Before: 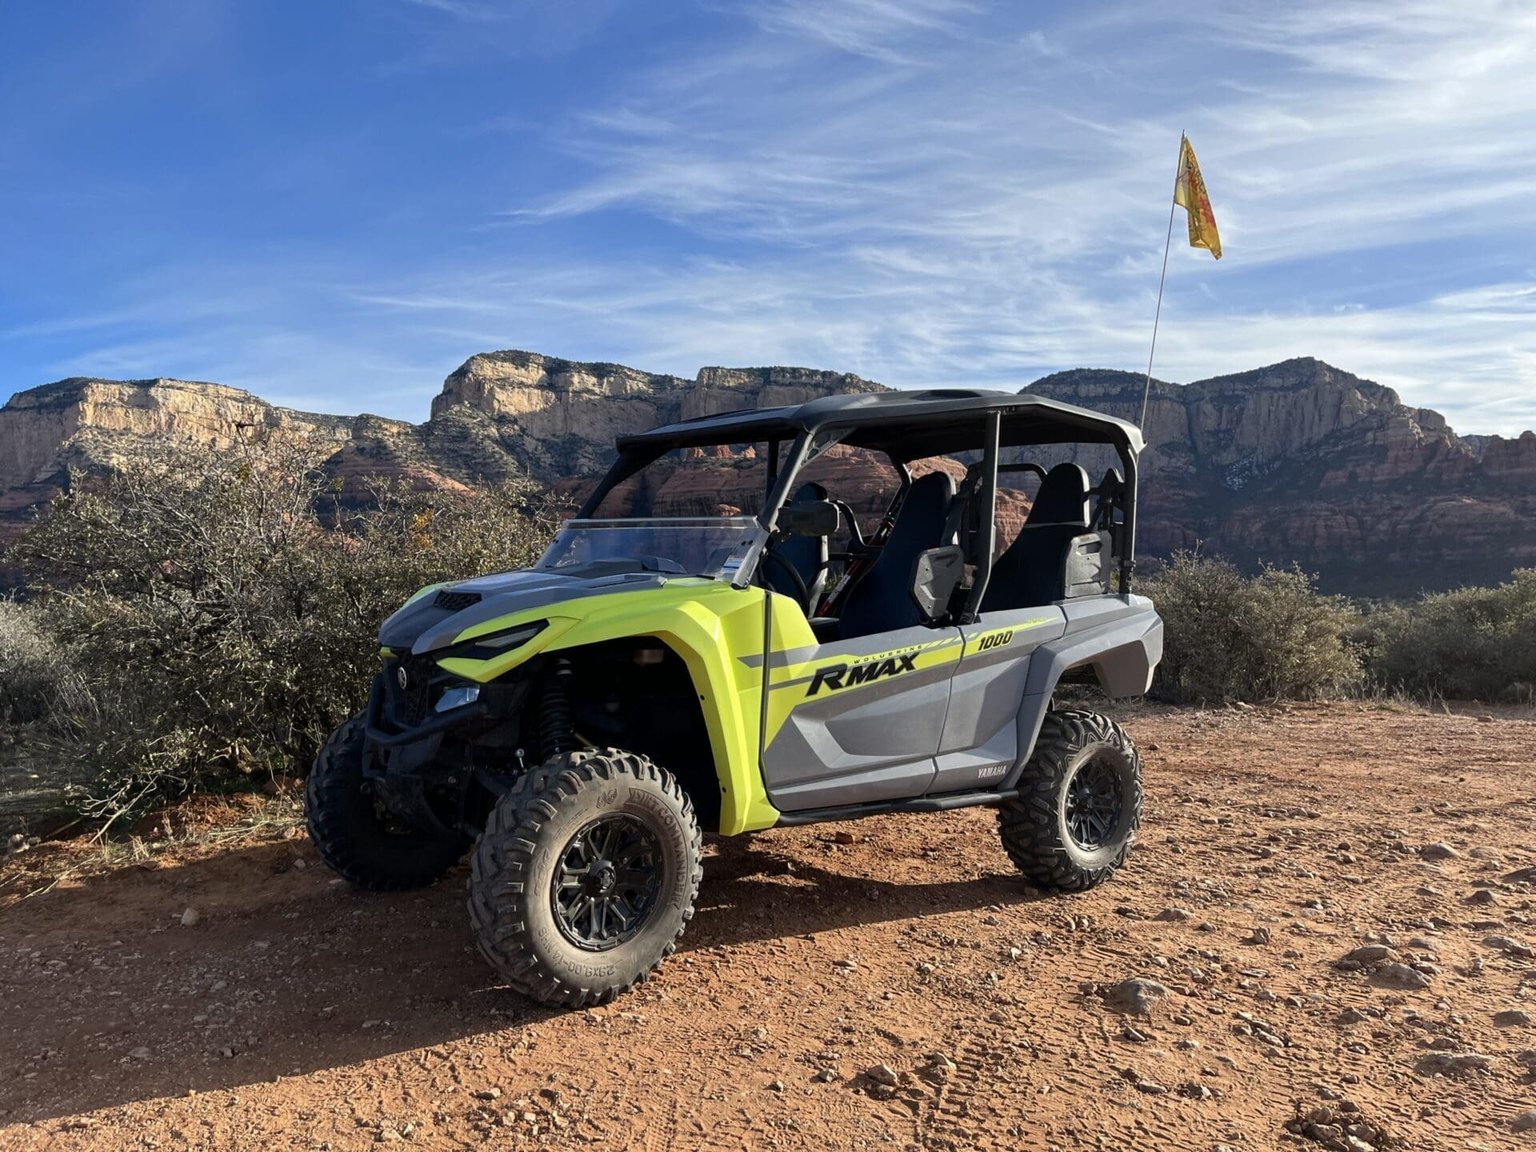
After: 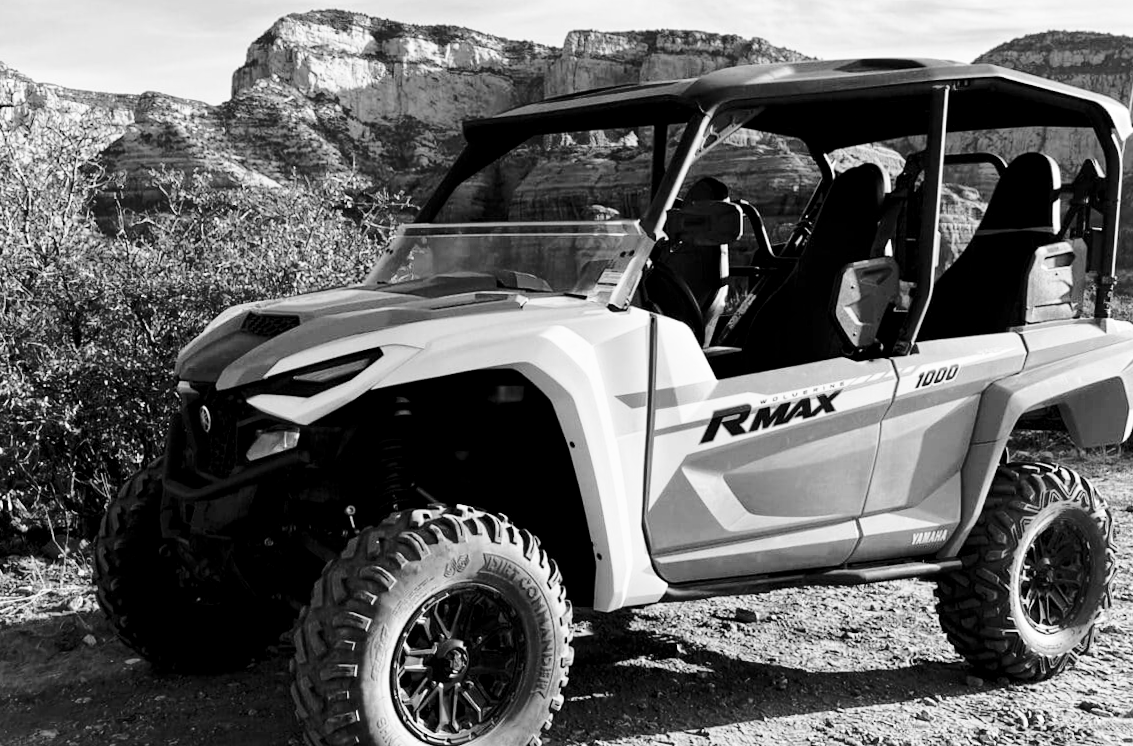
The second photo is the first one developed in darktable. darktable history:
monochrome: size 3.1
base curve: curves: ch0 [(0, 0) (0.032, 0.037) (0.105, 0.228) (0.435, 0.76) (0.856, 0.983) (1, 1)]
crop: left 13.312%, top 31.28%, right 24.627%, bottom 15.582%
rotate and perspective: rotation 0.074°, lens shift (vertical) 0.096, lens shift (horizontal) -0.041, crop left 0.043, crop right 0.952, crop top 0.024, crop bottom 0.979
exposure: black level correction 0.004, exposure 0.014 EV, compensate highlight preservation false
